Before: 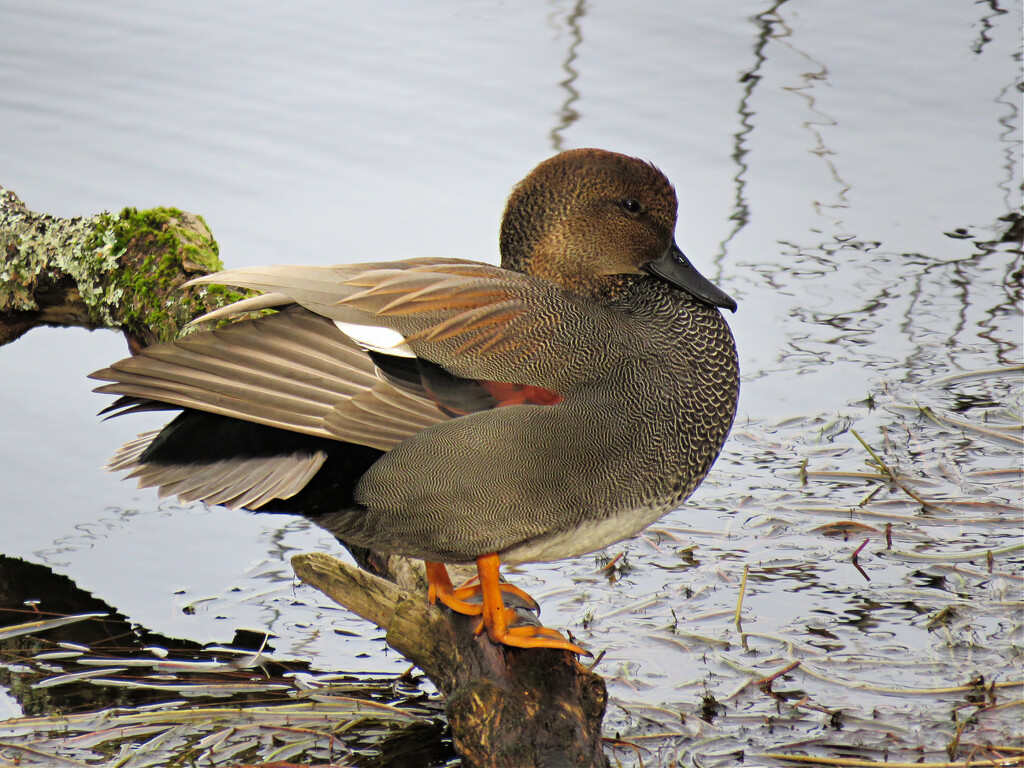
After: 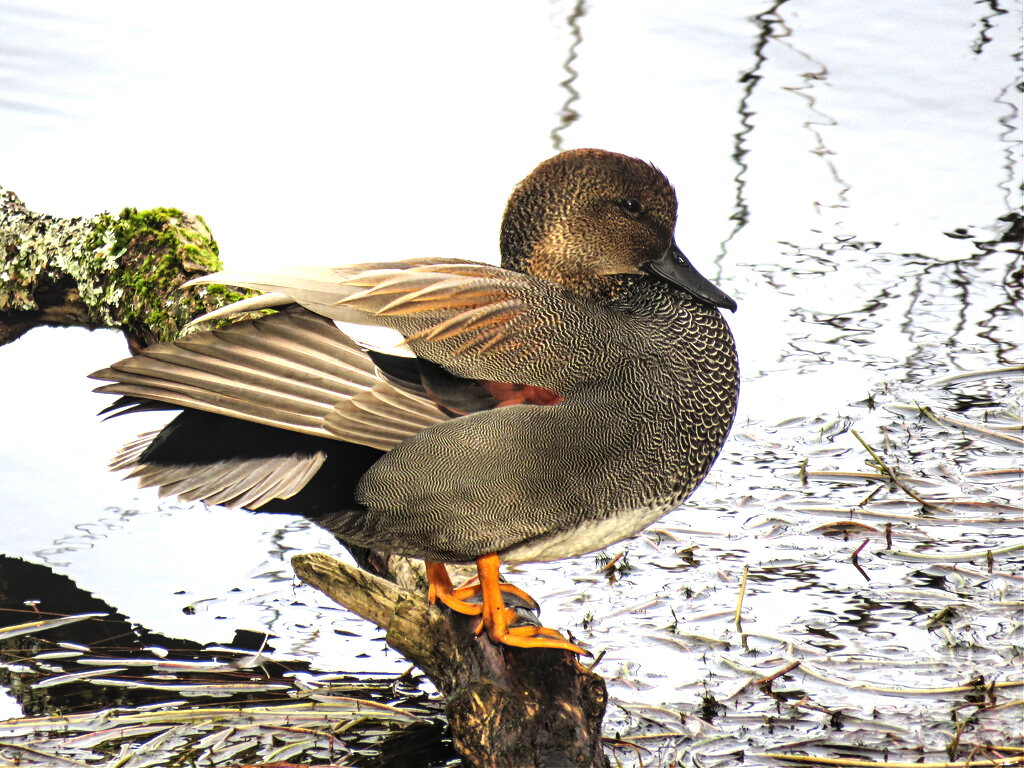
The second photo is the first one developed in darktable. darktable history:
local contrast: on, module defaults
tone equalizer: -8 EV -1.1 EV, -7 EV -0.995 EV, -6 EV -0.86 EV, -5 EV -0.539 EV, -3 EV 0.556 EV, -2 EV 0.838 EV, -1 EV 1.01 EV, +0 EV 1.07 EV, edges refinement/feathering 500, mask exposure compensation -1.57 EV, preserve details no
